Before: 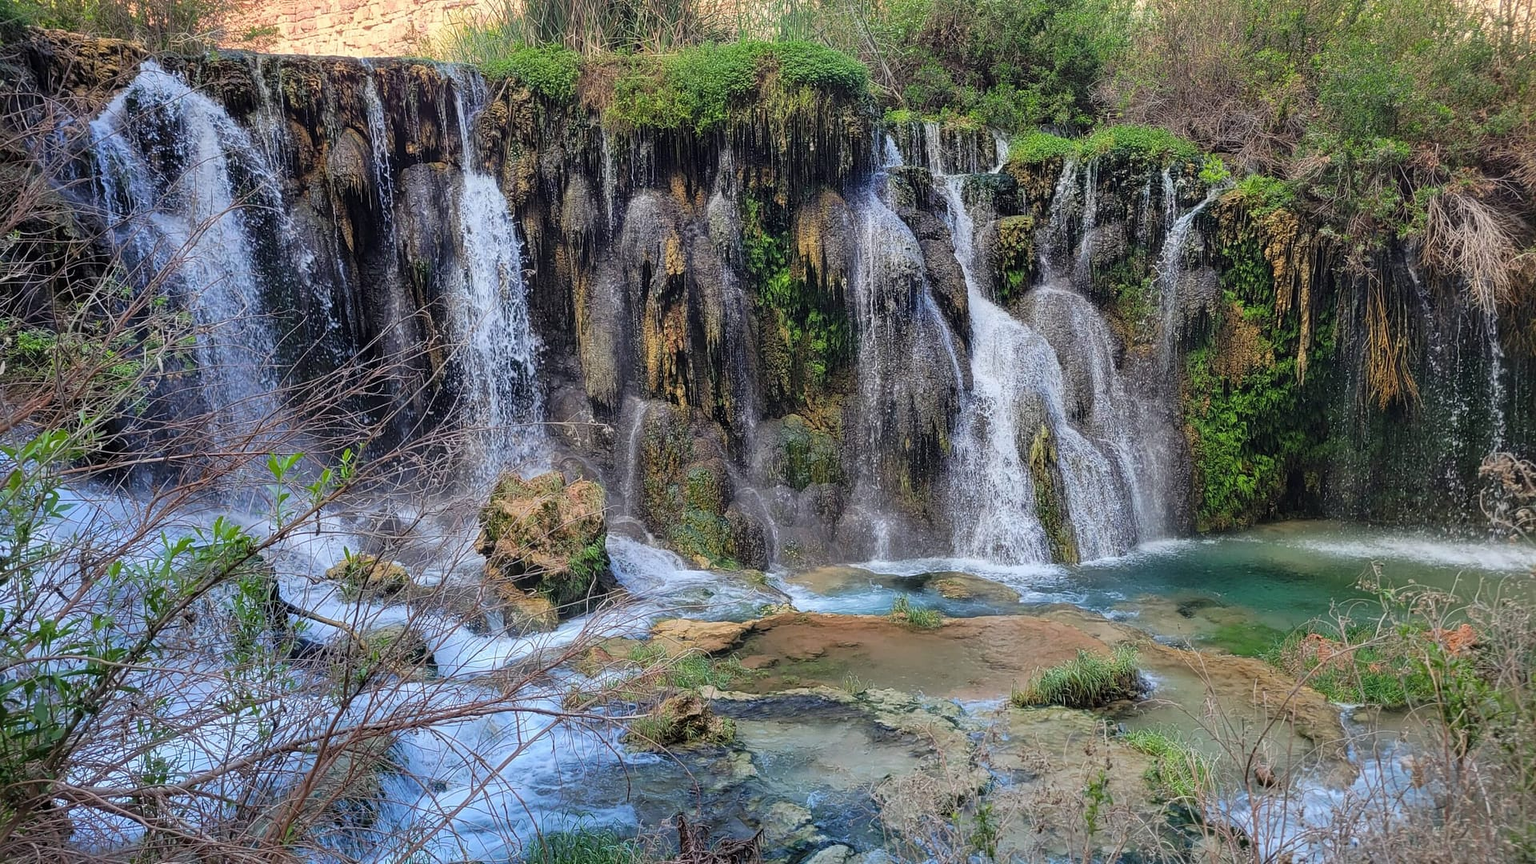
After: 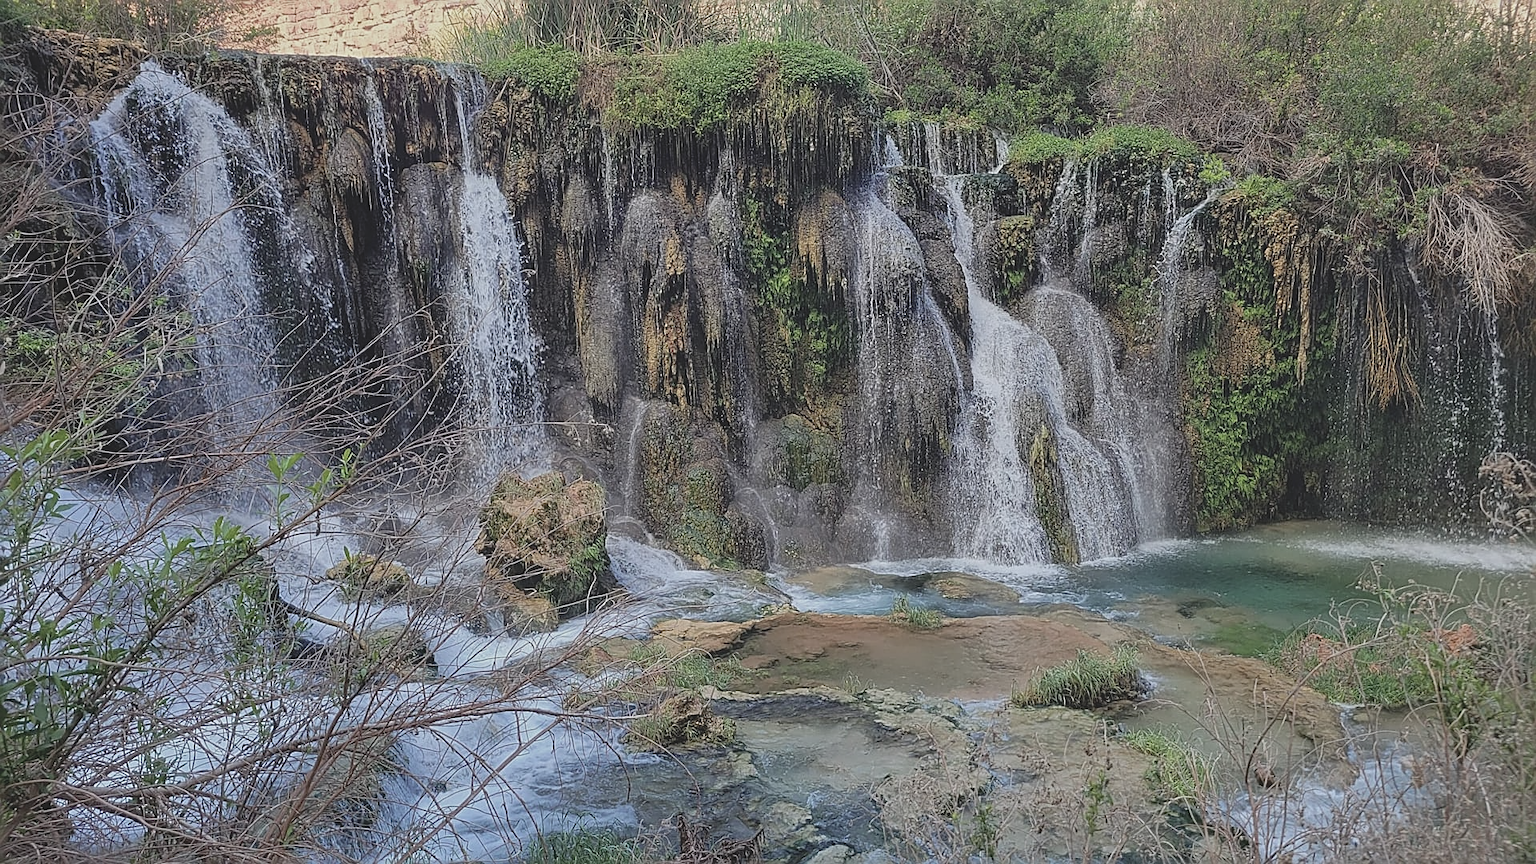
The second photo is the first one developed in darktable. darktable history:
contrast brightness saturation: contrast -0.26, saturation -0.43
sharpen: amount 0.75
